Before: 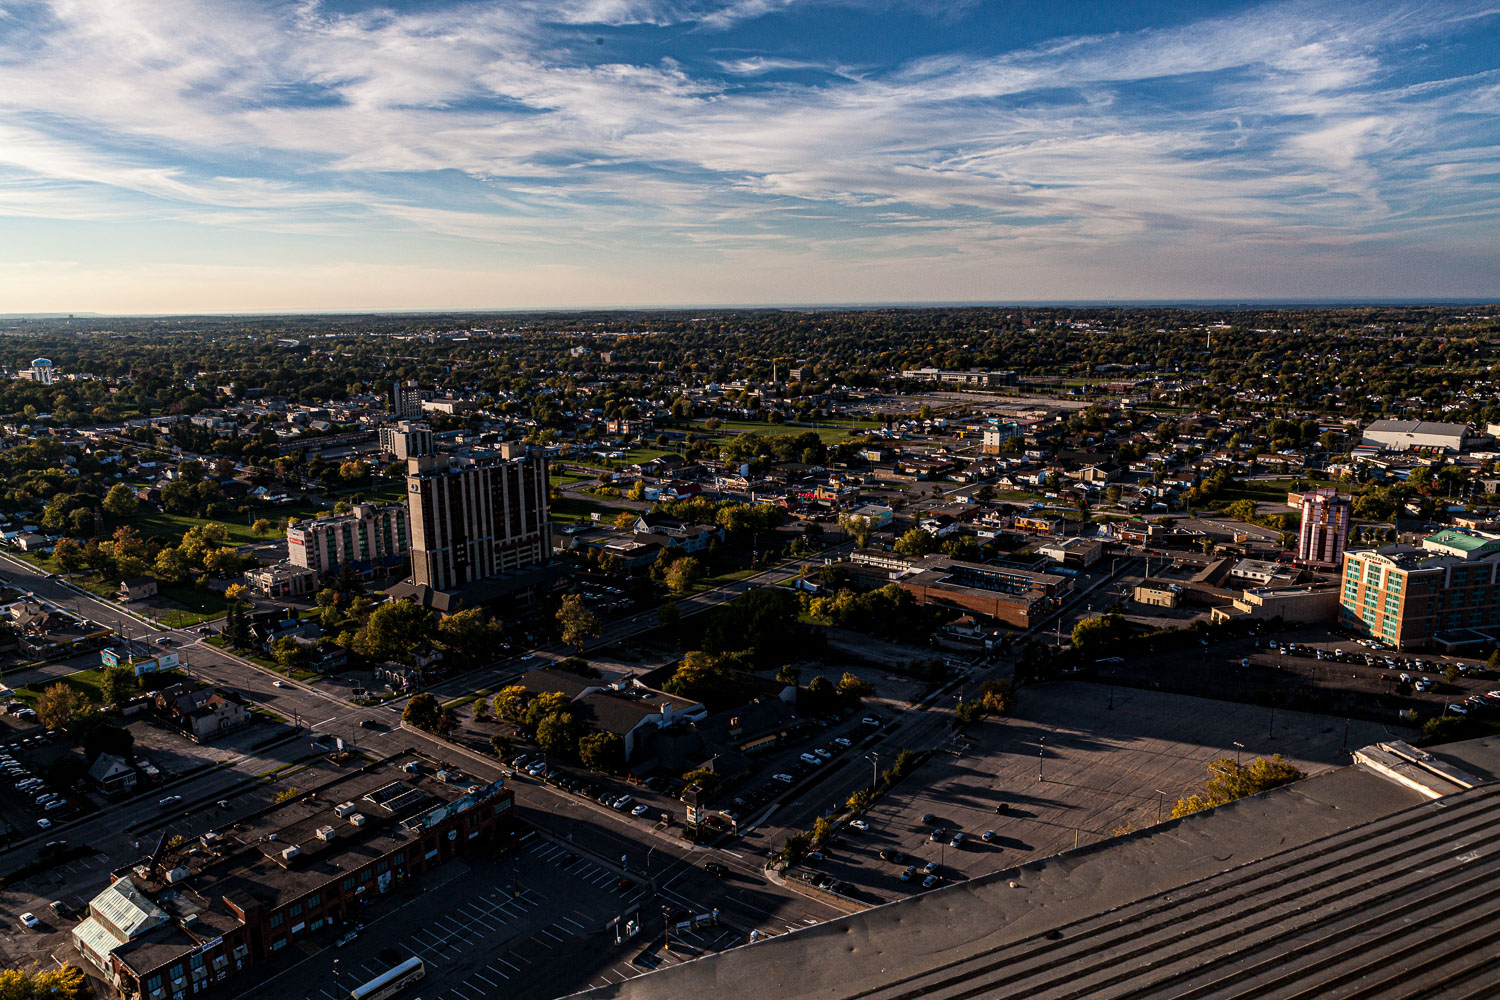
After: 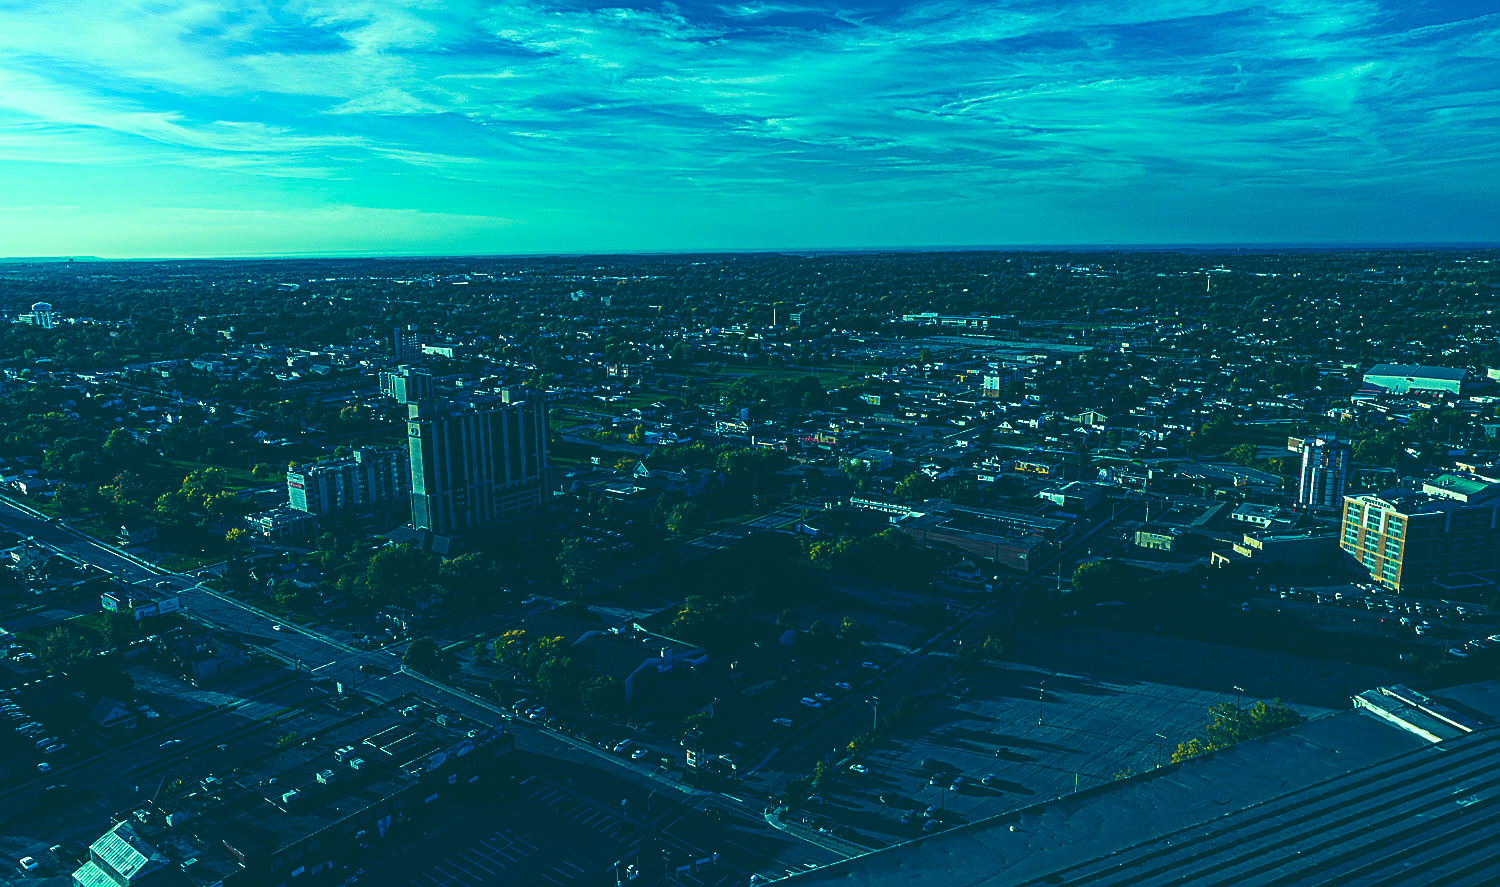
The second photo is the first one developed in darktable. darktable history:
sharpen: on, module defaults
color zones: curves: ch1 [(0.239, 0.552) (0.75, 0.5)]; ch2 [(0.25, 0.462) (0.749, 0.457)], mix 25.94%
velvia: strength 45%
color correction: highlights a* -20.08, highlights b* 9.8, shadows a* -20.4, shadows b* -10.76
white balance: red 0.926, green 1.003, blue 1.133
crop and rotate: top 5.609%, bottom 5.609%
rgb curve: curves: ch0 [(0, 0.186) (0.314, 0.284) (0.576, 0.466) (0.805, 0.691) (0.936, 0.886)]; ch1 [(0, 0.186) (0.314, 0.284) (0.581, 0.534) (0.771, 0.746) (0.936, 0.958)]; ch2 [(0, 0.216) (0.275, 0.39) (1, 1)], mode RGB, independent channels, compensate middle gray true, preserve colors none
shadows and highlights: shadows -40.15, highlights 62.88, soften with gaussian
